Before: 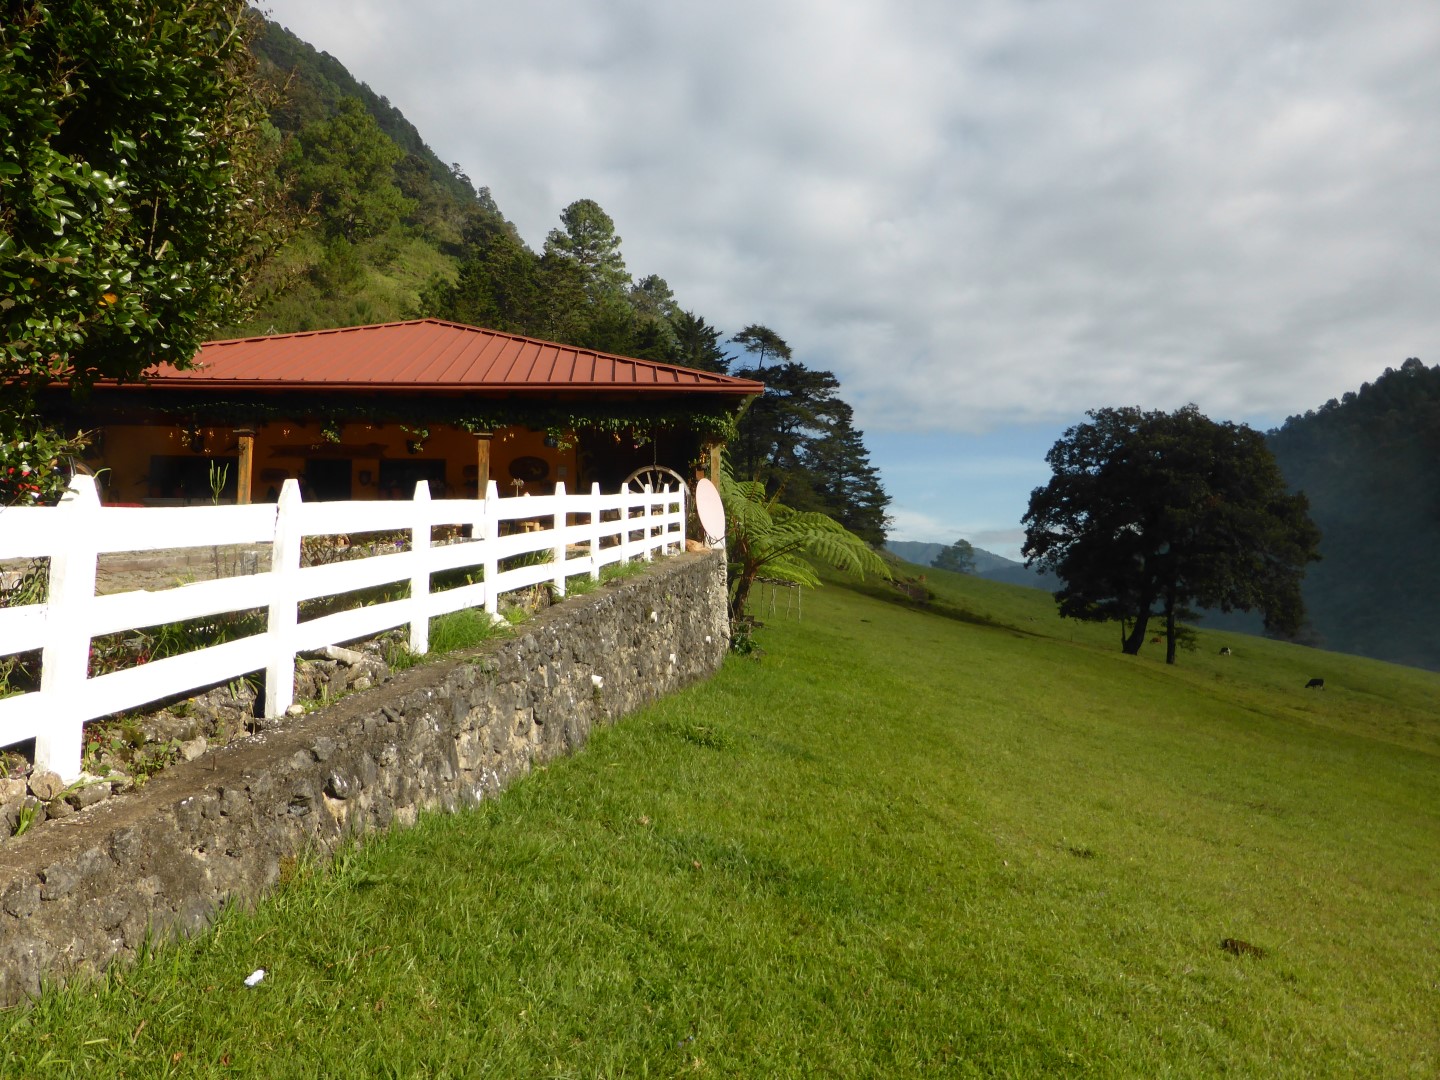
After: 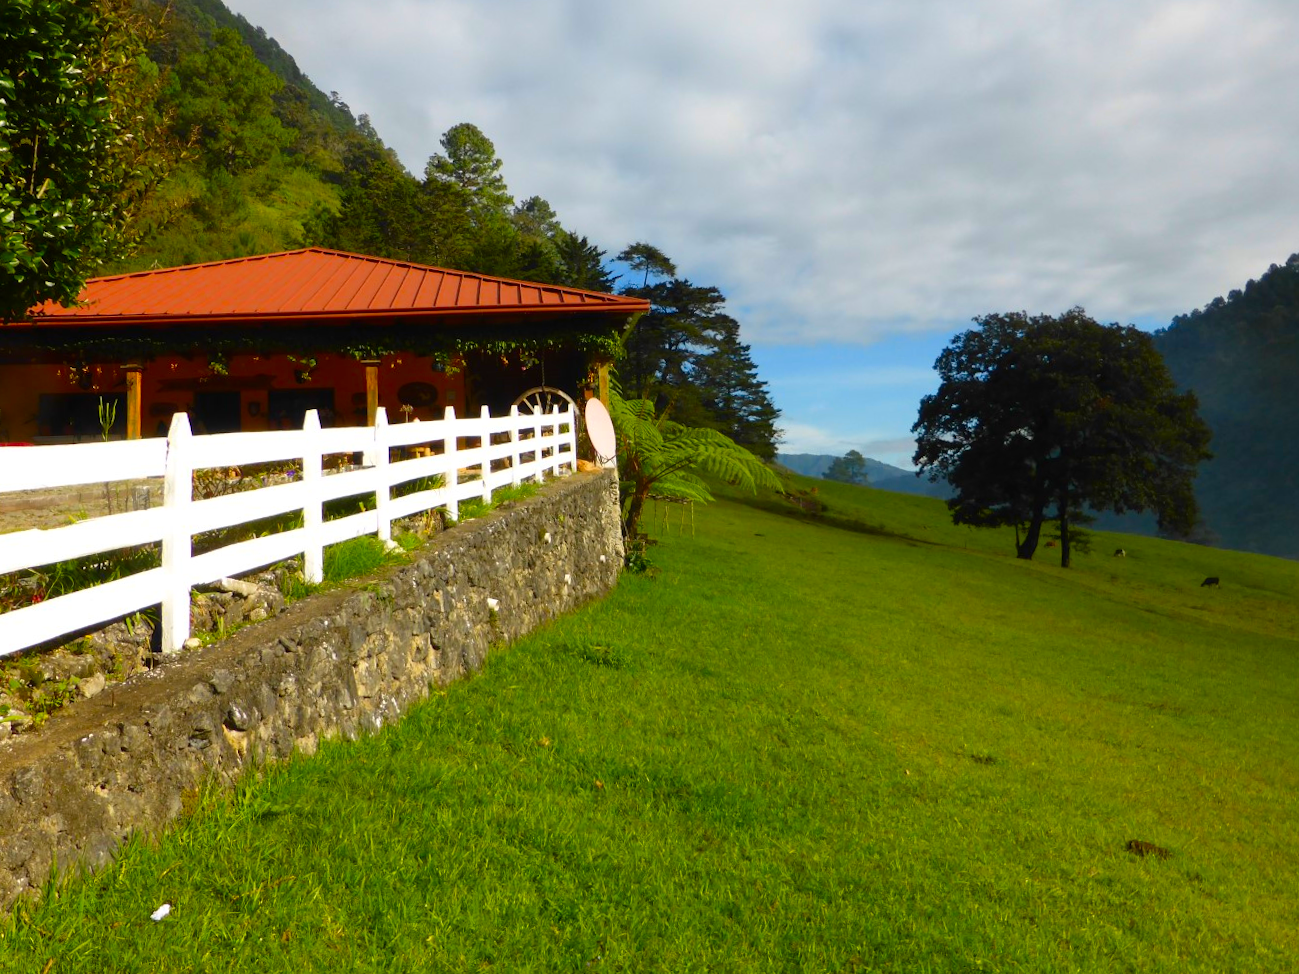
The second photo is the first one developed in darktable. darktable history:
color contrast: green-magenta contrast 1.55, blue-yellow contrast 1.83
crop and rotate: angle 1.96°, left 5.673%, top 5.673%
